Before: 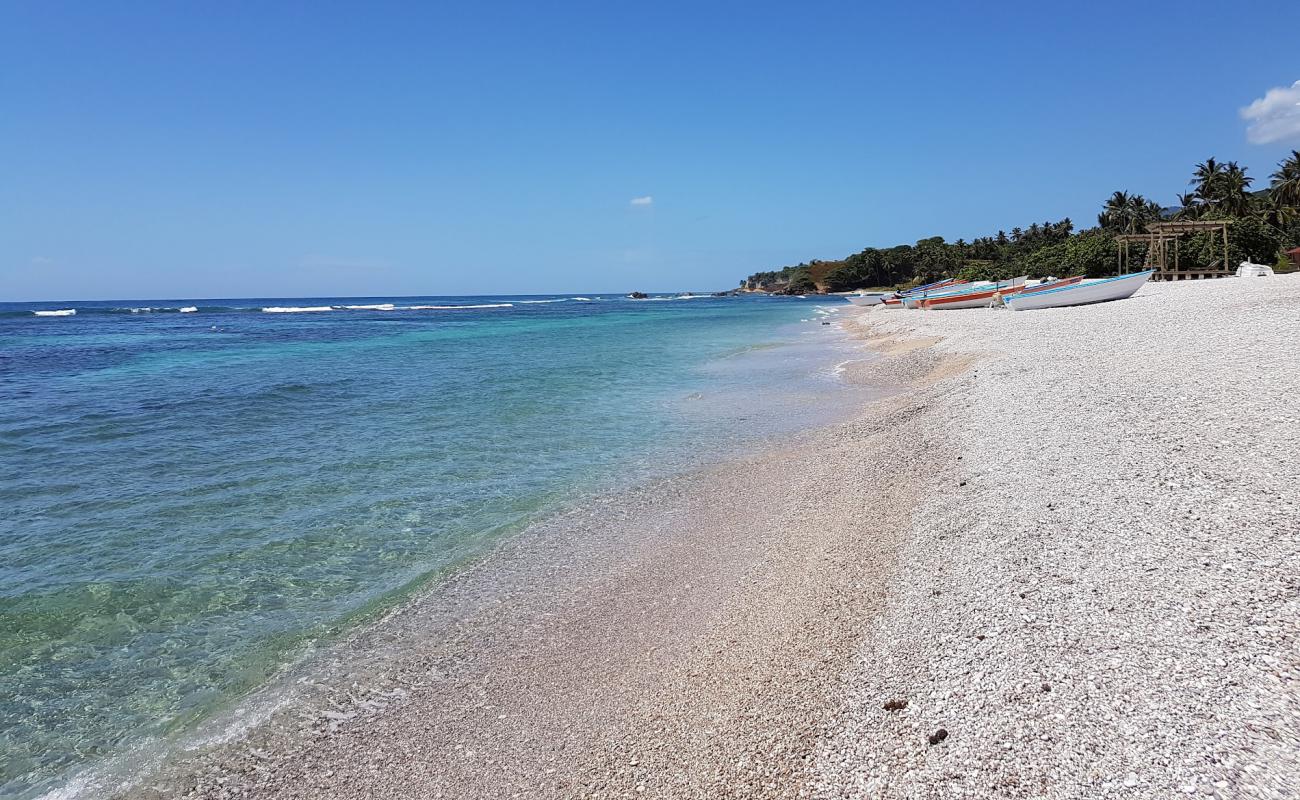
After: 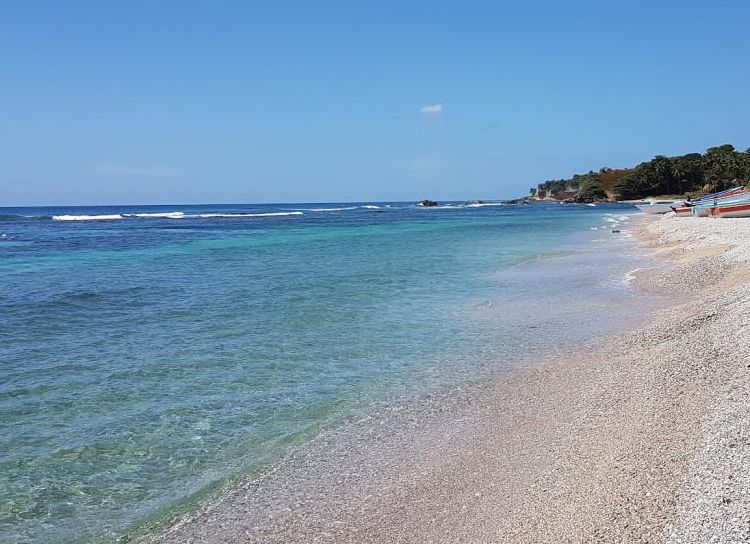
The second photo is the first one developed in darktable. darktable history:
crop: left 16.177%, top 11.519%, right 26.121%, bottom 20.415%
